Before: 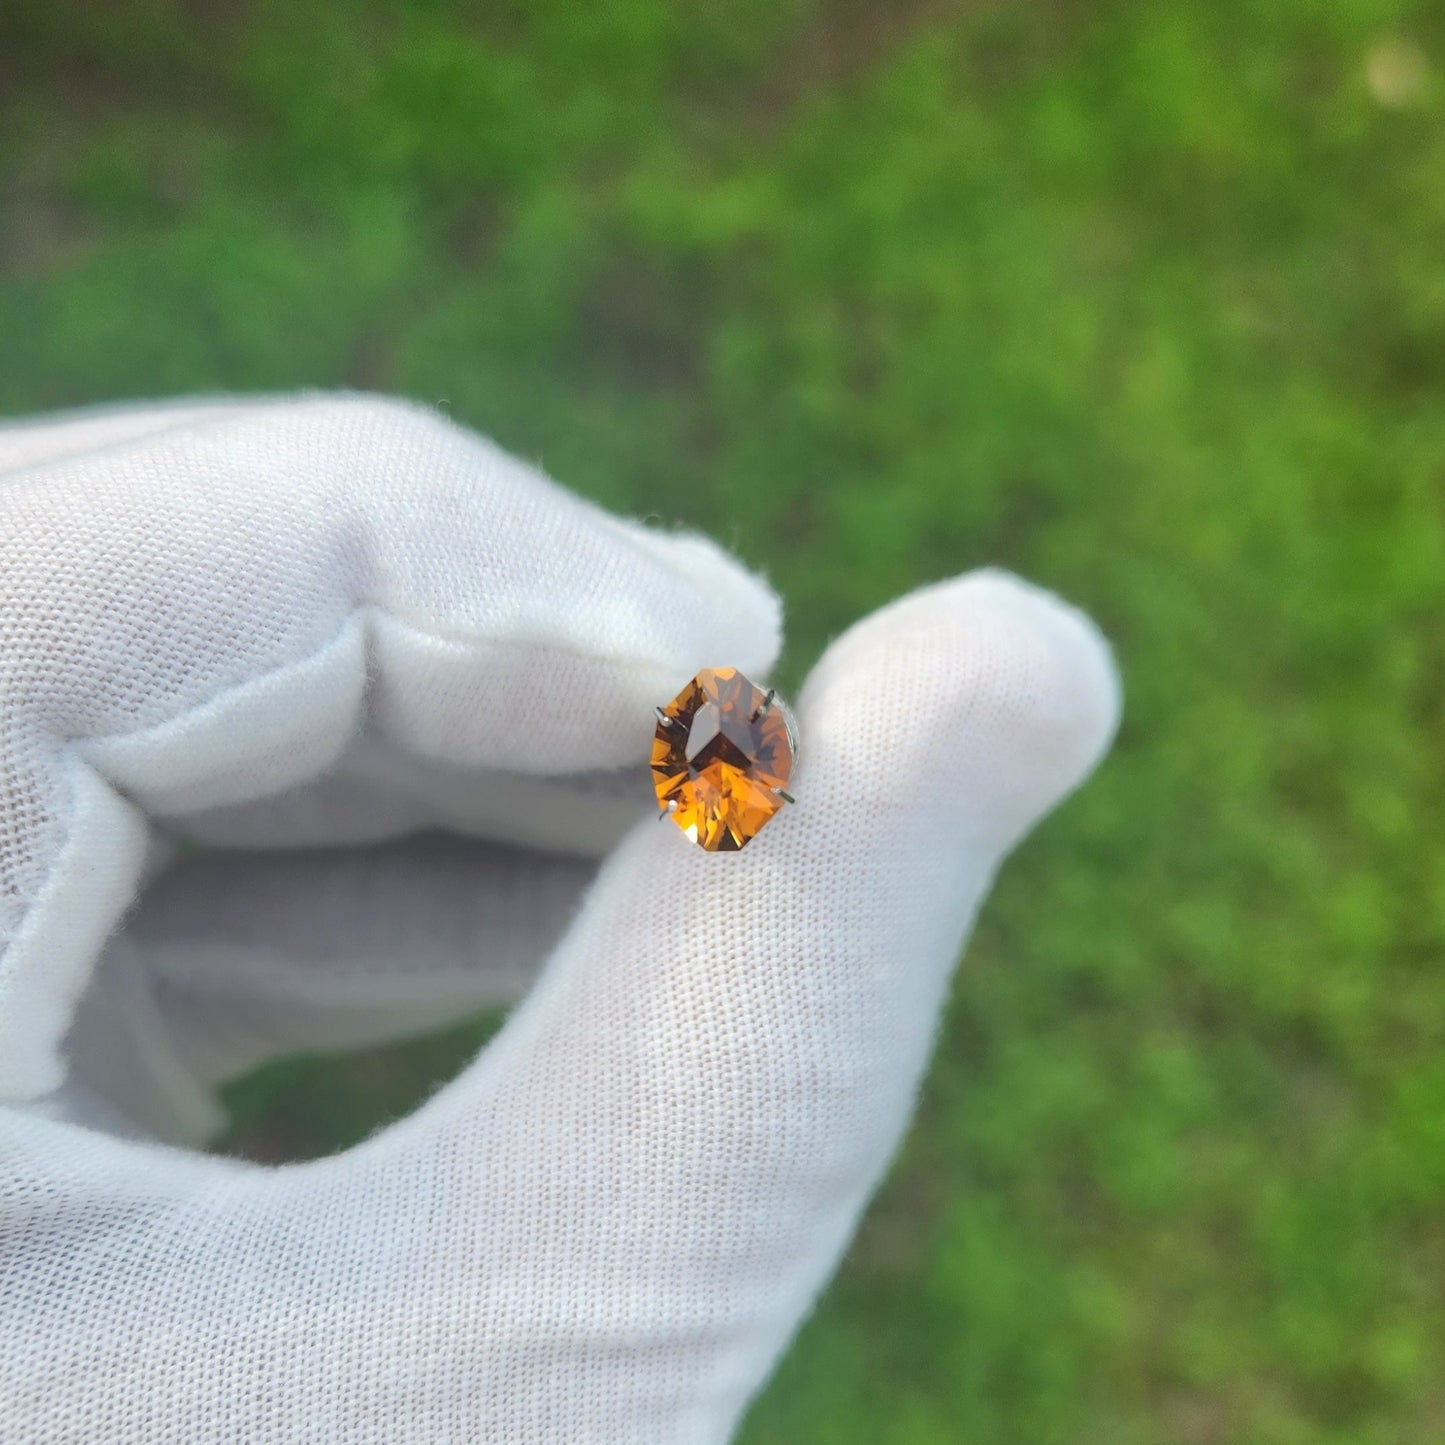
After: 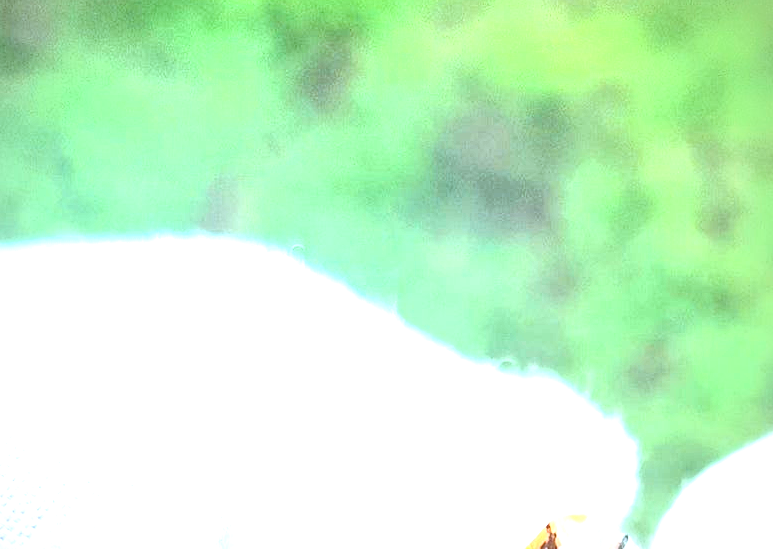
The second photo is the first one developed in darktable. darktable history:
color correction: highlights a* -10.59, highlights b* -19.15
crop: left 10.169%, top 10.742%, right 36.312%, bottom 51.203%
color balance rgb: highlights gain › chroma 2.371%, highlights gain › hue 38.37°, perceptual saturation grading › global saturation 0.512%, perceptual saturation grading › highlights -9.368%, perceptual saturation grading › mid-tones 18.843%, perceptual saturation grading › shadows 28.484%, perceptual brilliance grading › highlights 10.301%, perceptual brilliance grading › mid-tones 4.759%, global vibrance 25.129%, contrast 19.588%
tone curve: curves: ch0 [(0, 0) (0.003, 0.147) (0.011, 0.147) (0.025, 0.147) (0.044, 0.147) (0.069, 0.147) (0.1, 0.15) (0.136, 0.158) (0.177, 0.174) (0.224, 0.198) (0.277, 0.241) (0.335, 0.292) (0.399, 0.361) (0.468, 0.452) (0.543, 0.568) (0.623, 0.679) (0.709, 0.793) (0.801, 0.886) (0.898, 0.966) (1, 1)], color space Lab, independent channels, preserve colors none
exposure: black level correction 0, exposure 1.743 EV, compensate exposure bias true, compensate highlight preservation false
vignetting: fall-off radius 83.09%, brightness -0.867
local contrast: on, module defaults
